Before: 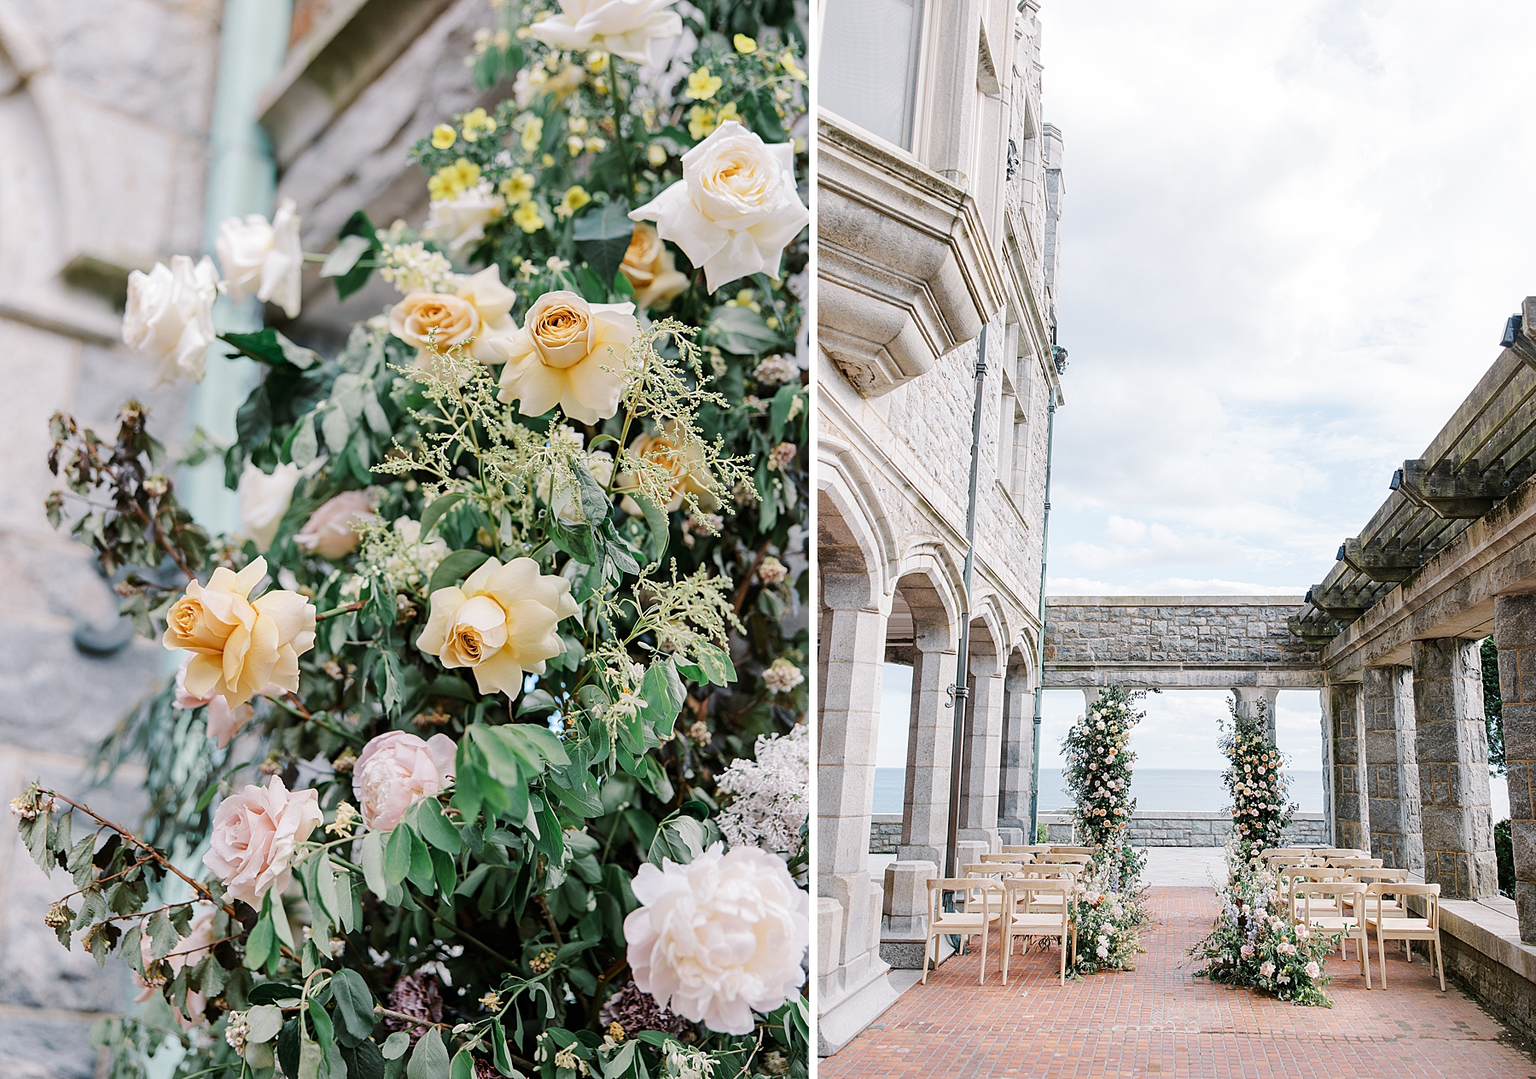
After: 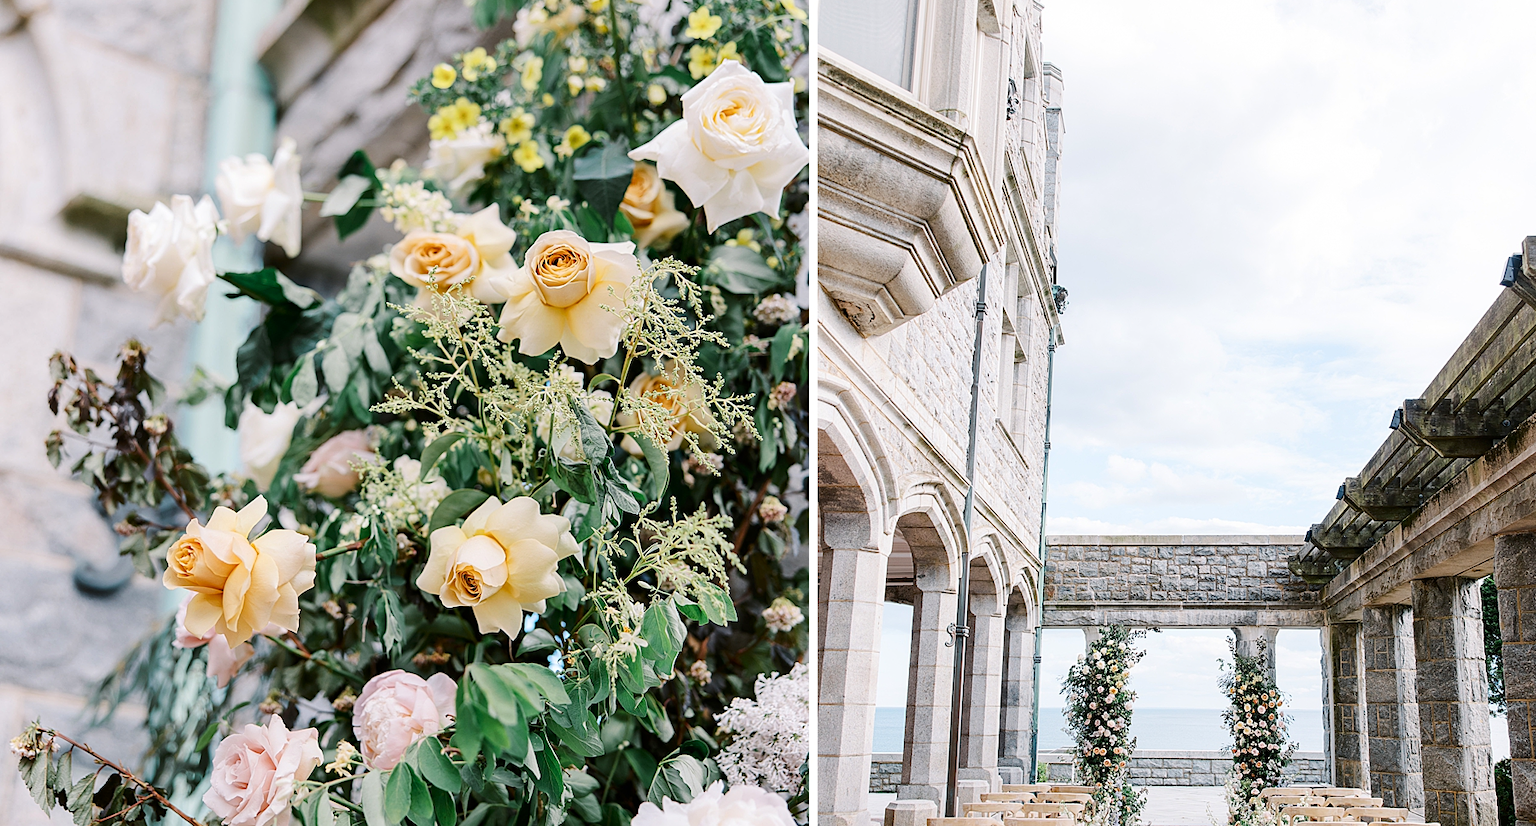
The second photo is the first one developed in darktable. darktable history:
crop: top 5.667%, bottom 17.637%
contrast brightness saturation: contrast 0.15, brightness -0.01, saturation 0.1
